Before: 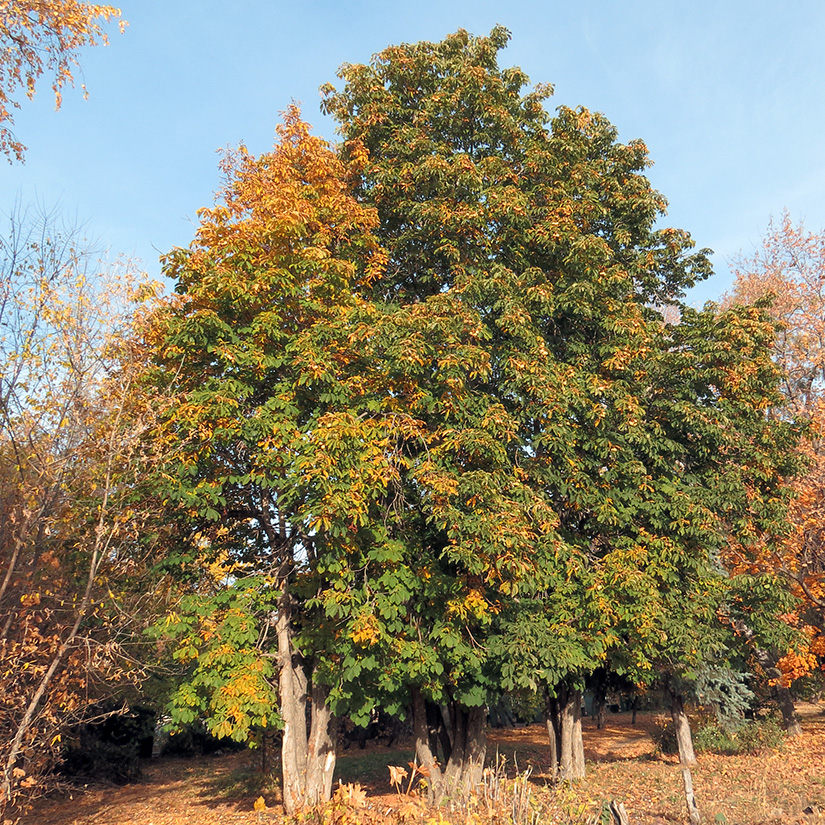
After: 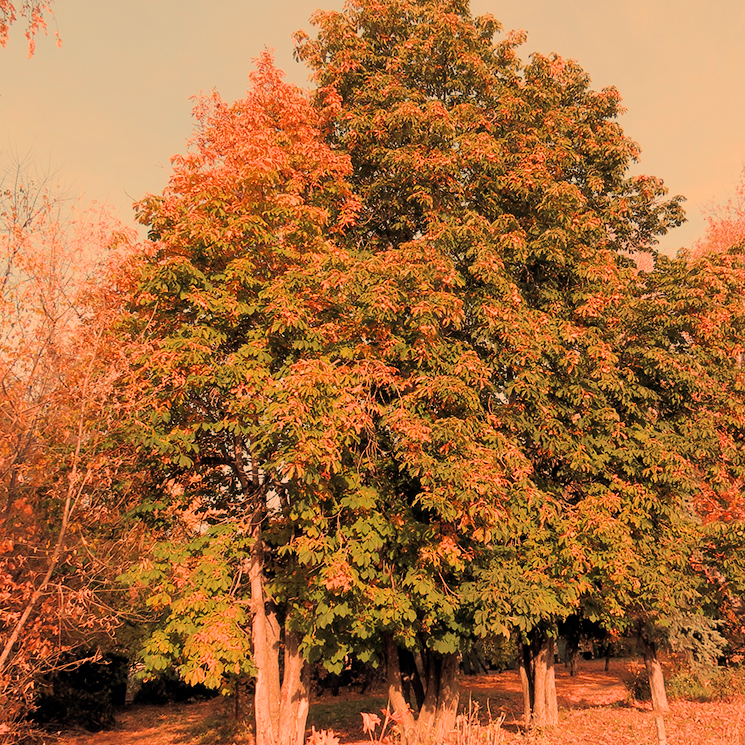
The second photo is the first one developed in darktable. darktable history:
crop: left 3.305%, top 6.436%, right 6.389%, bottom 3.258%
white balance: red 1.467, blue 0.684
filmic rgb: black relative exposure -8.42 EV, white relative exposure 4.68 EV, hardness 3.82, color science v6 (2022)
